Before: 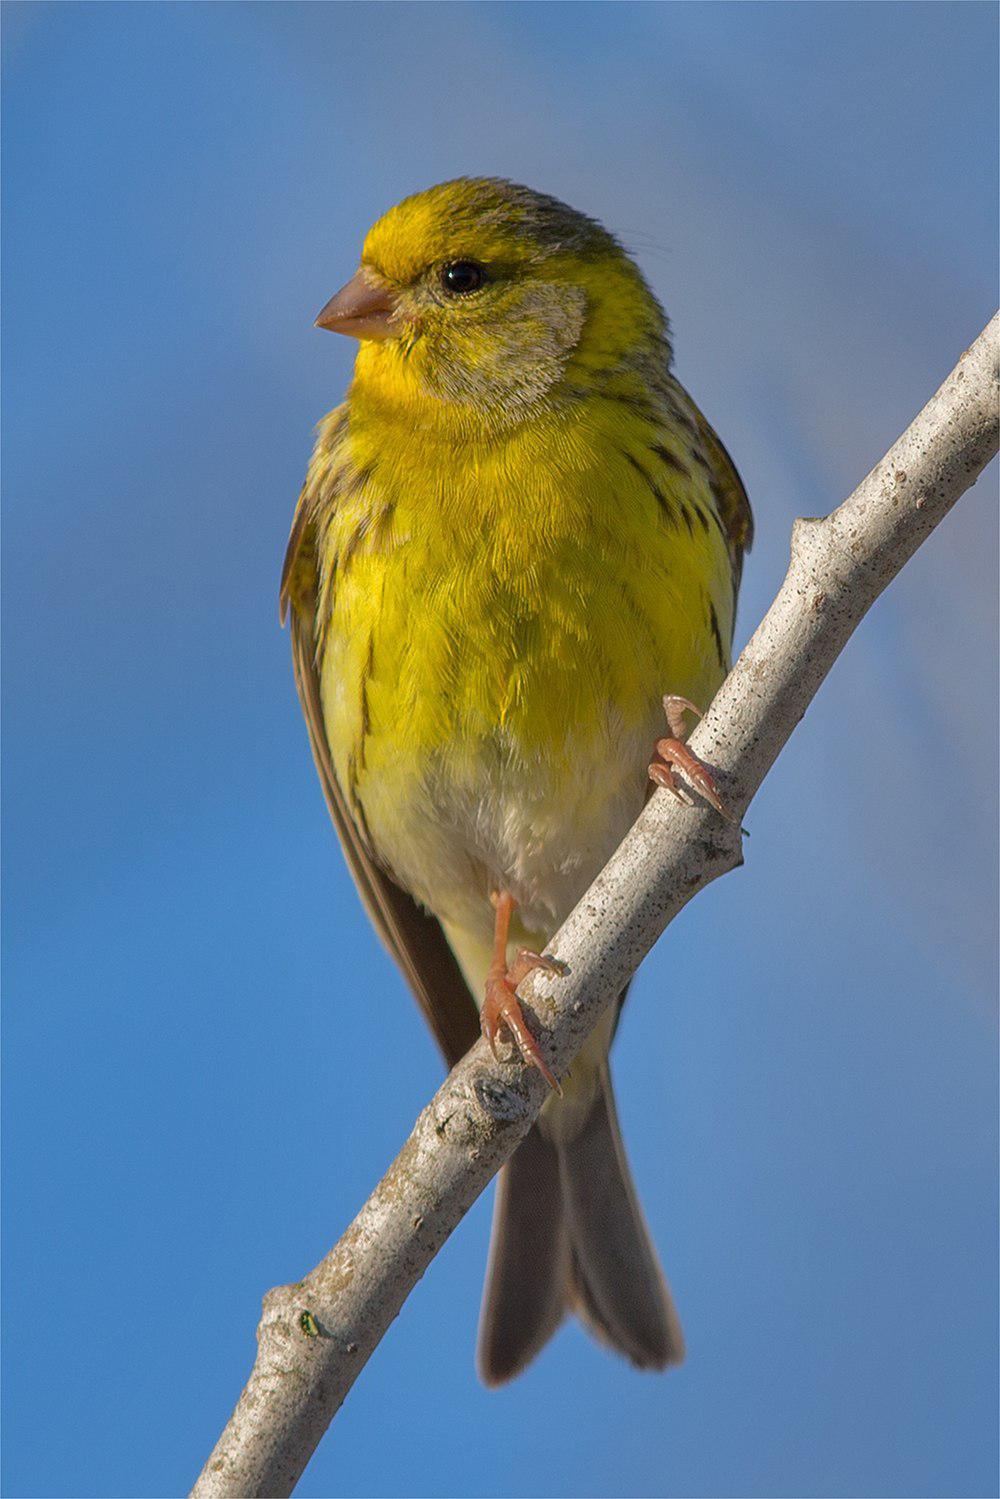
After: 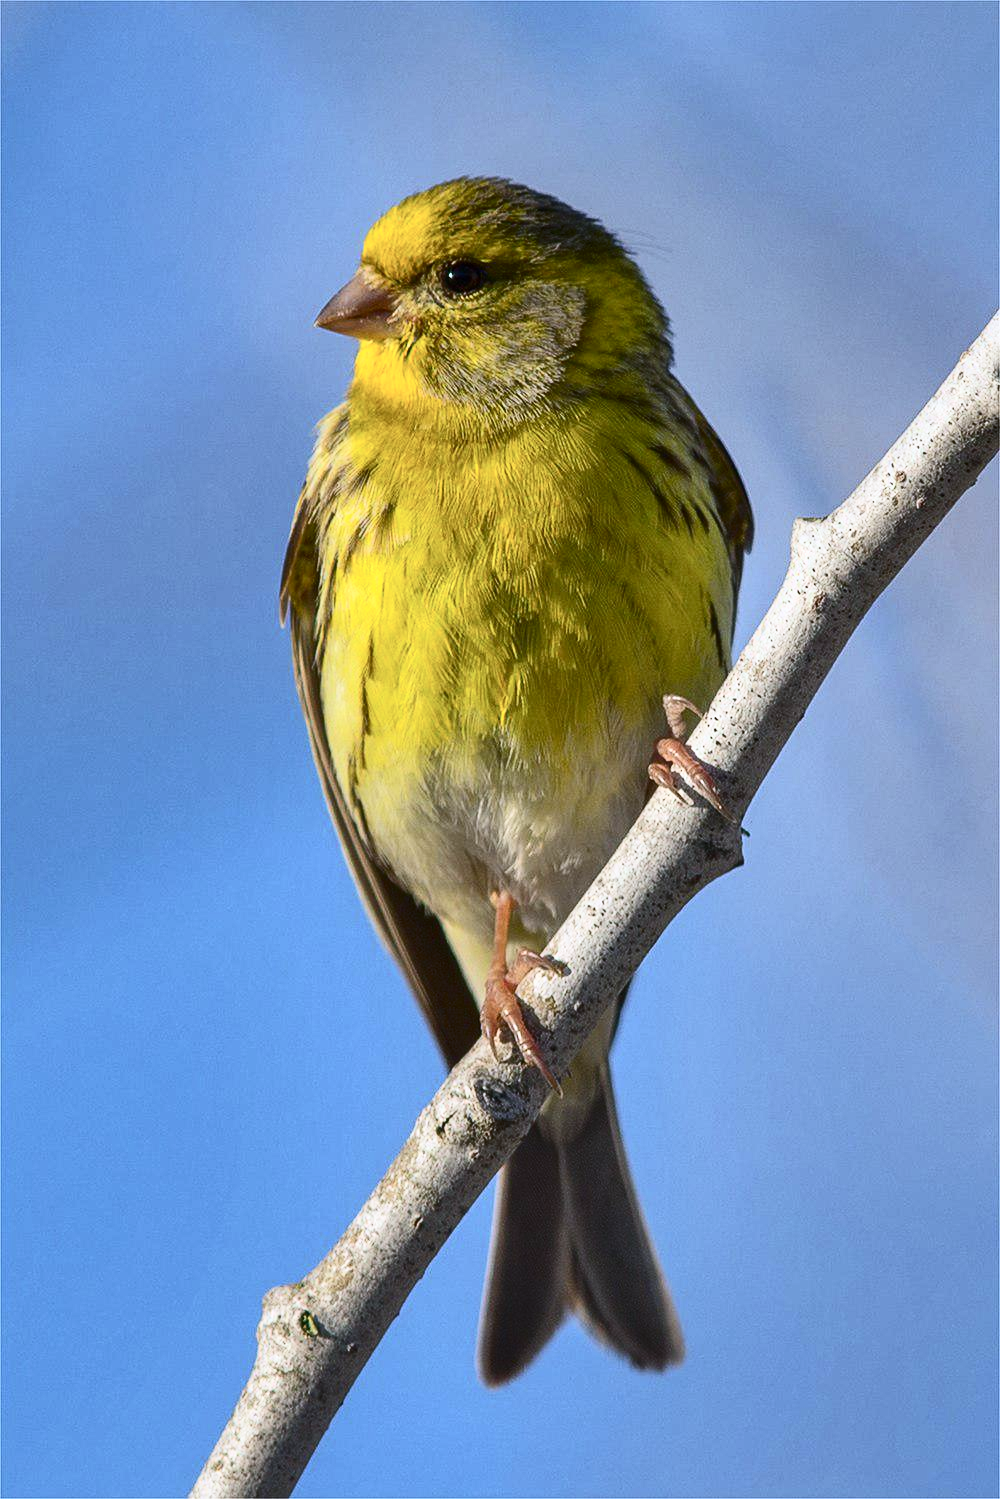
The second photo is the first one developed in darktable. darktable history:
white balance: red 0.954, blue 1.079
contrast brightness saturation: contrast 0.39, brightness 0.1
